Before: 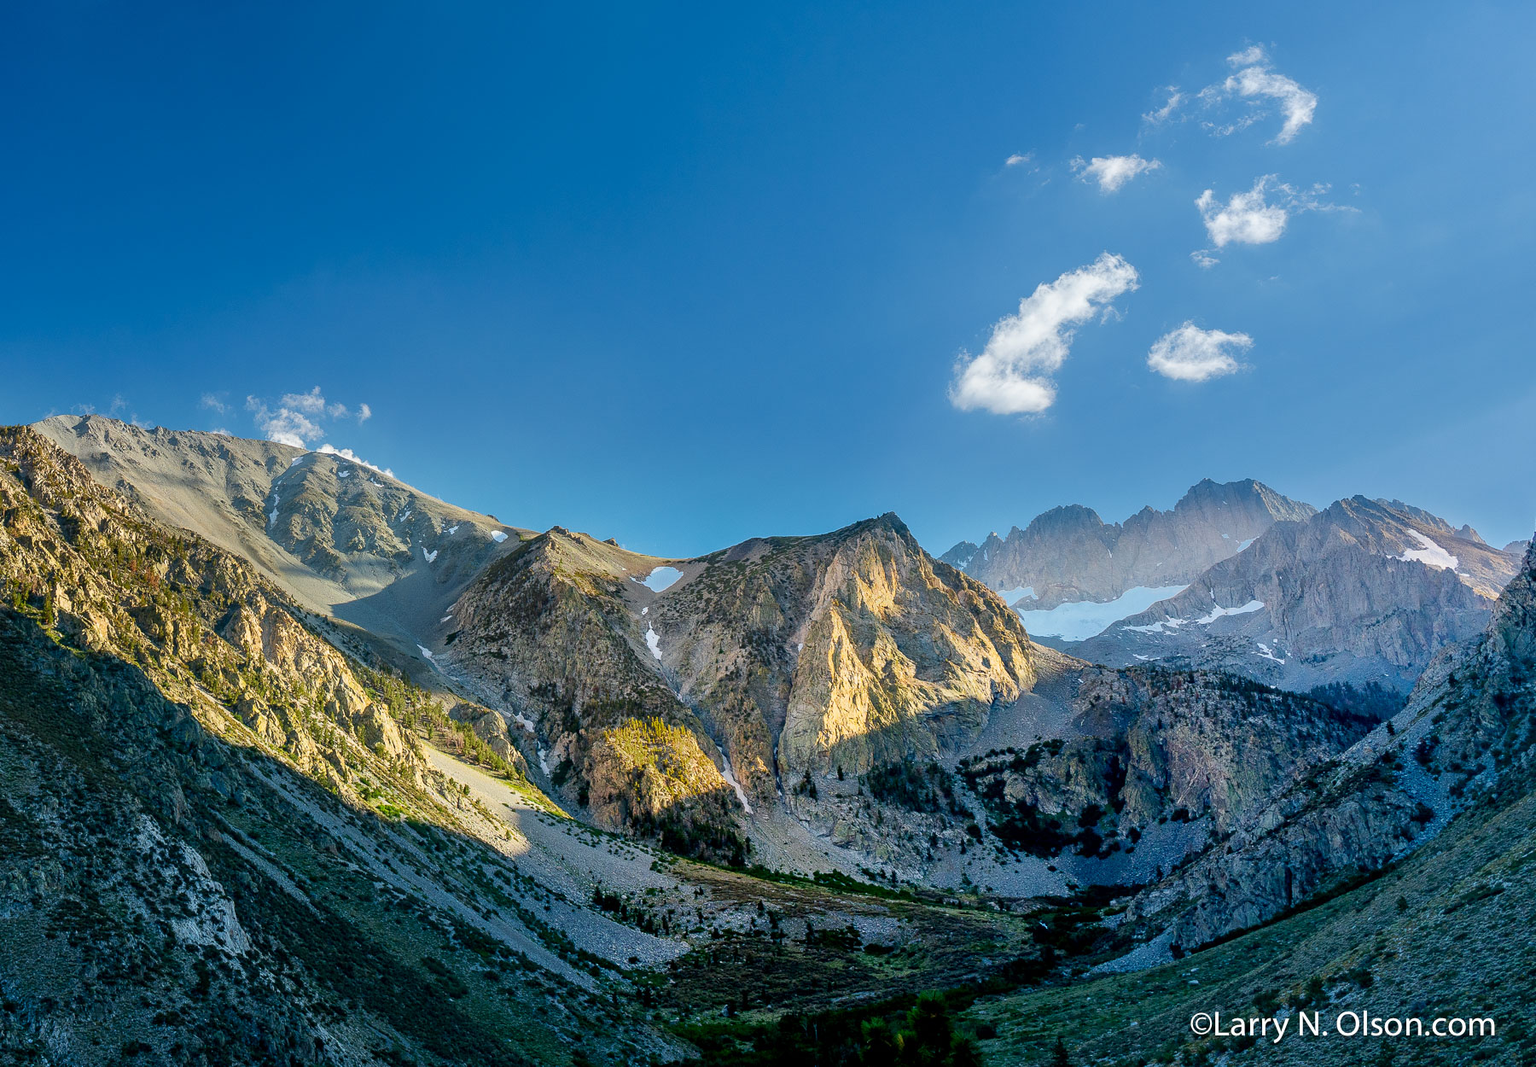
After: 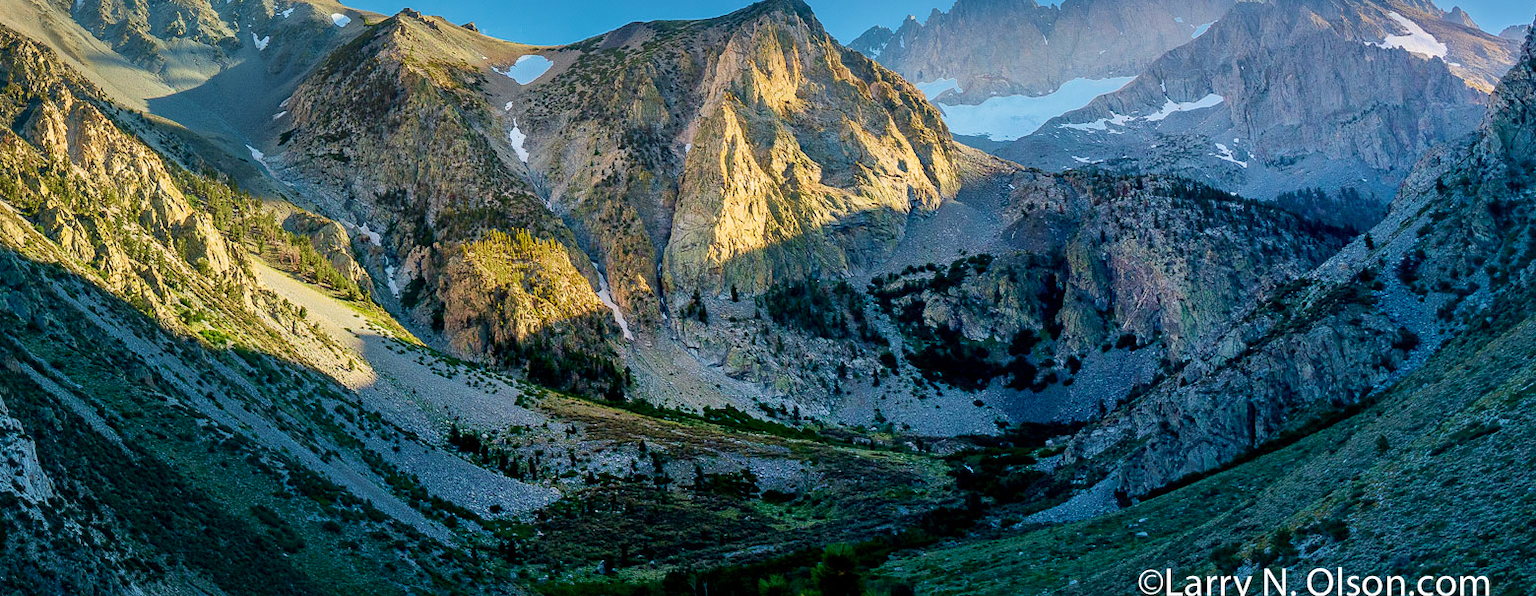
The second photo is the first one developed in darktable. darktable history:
velvia: strength 36.2%
crop and rotate: left 13.302%, top 48.69%, bottom 2.814%
